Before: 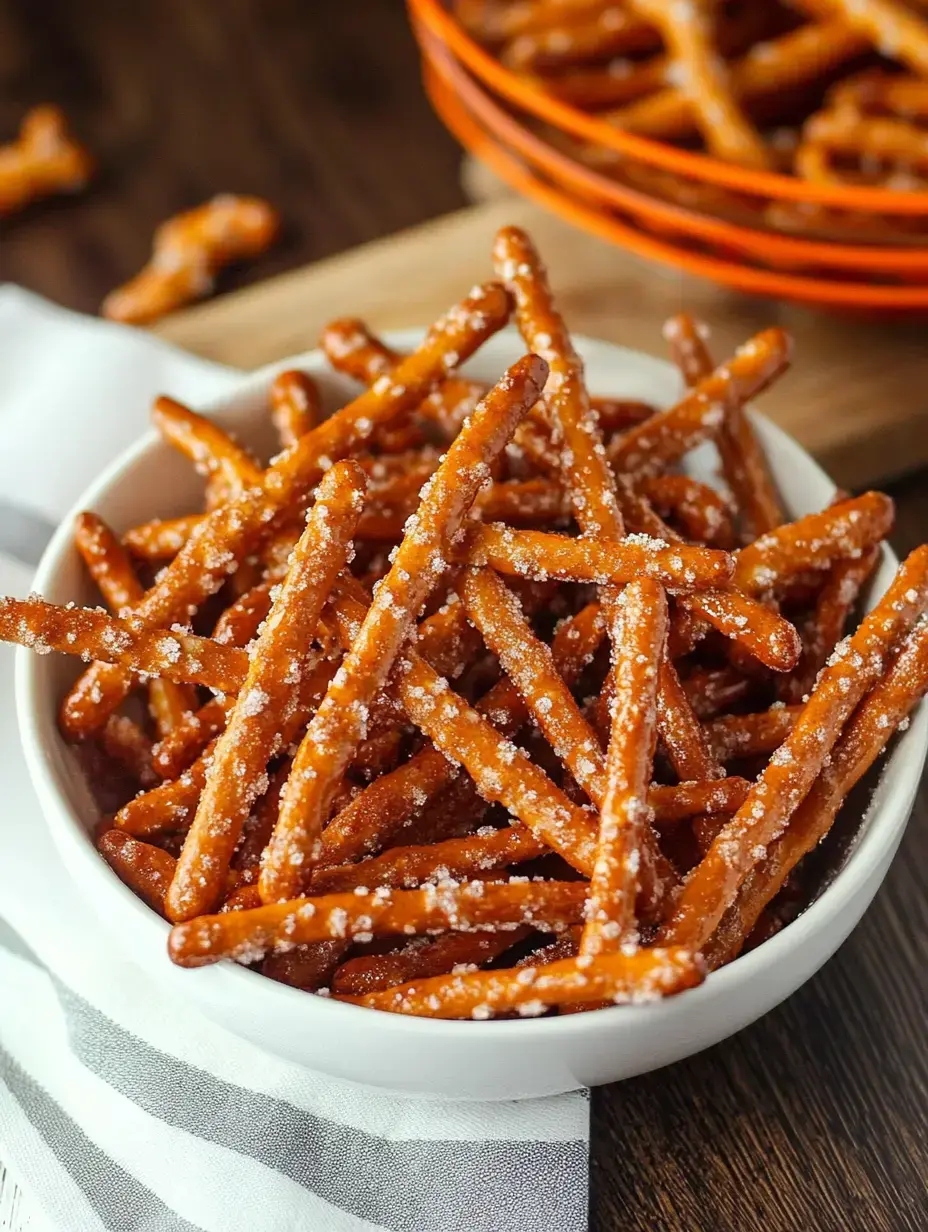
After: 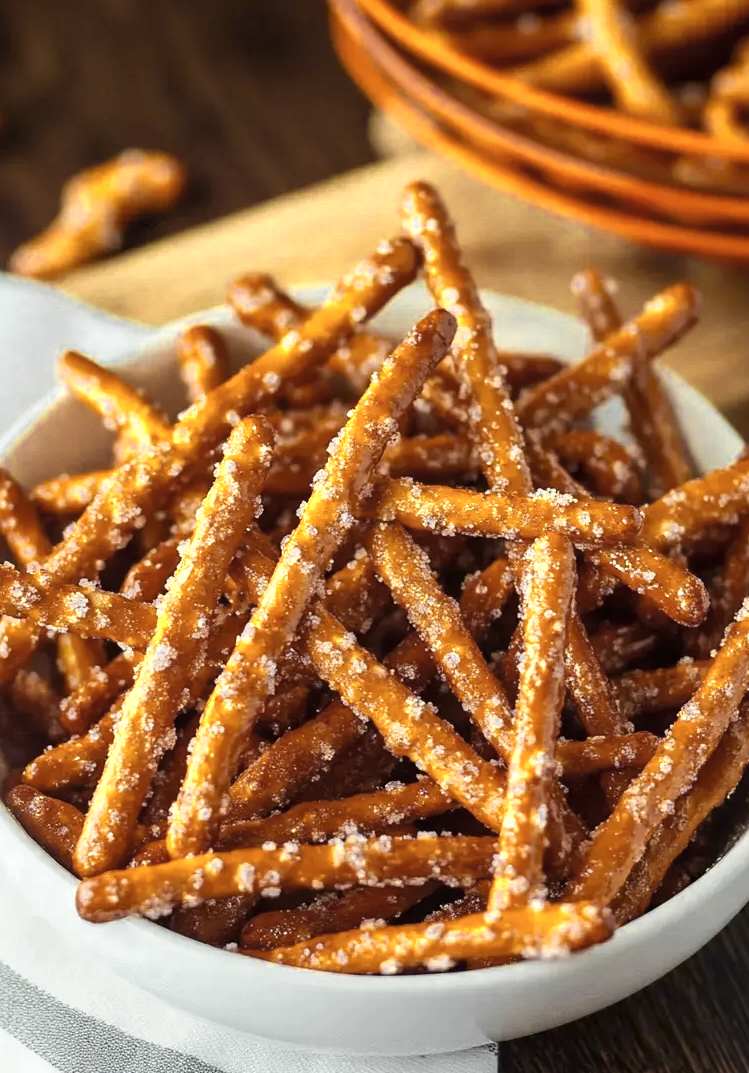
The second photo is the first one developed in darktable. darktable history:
color zones: curves: ch0 [(0.004, 0.306) (0.107, 0.448) (0.252, 0.656) (0.41, 0.398) (0.595, 0.515) (0.768, 0.628)]; ch1 [(0.07, 0.323) (0.151, 0.452) (0.252, 0.608) (0.346, 0.221) (0.463, 0.189) (0.61, 0.368) (0.735, 0.395) (0.921, 0.412)]; ch2 [(0, 0.476) (0.132, 0.512) (0.243, 0.512) (0.397, 0.48) (0.522, 0.376) (0.634, 0.536) (0.761, 0.46)]
velvia: on, module defaults
crop: left 9.949%, top 3.666%, right 9.271%, bottom 9.228%
